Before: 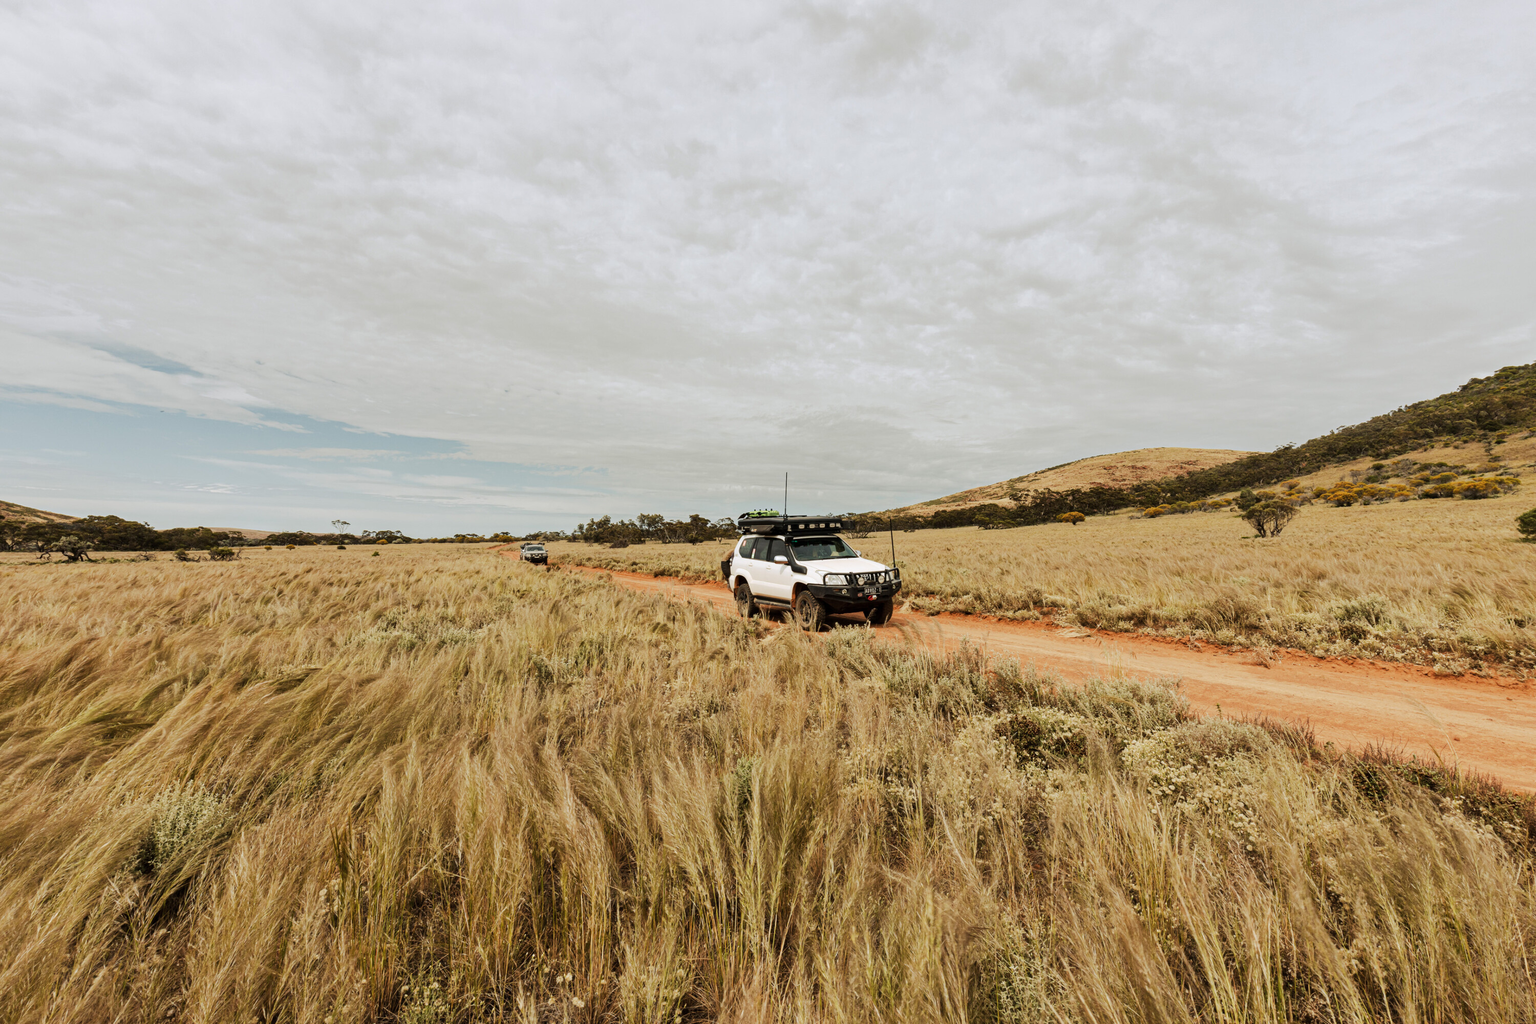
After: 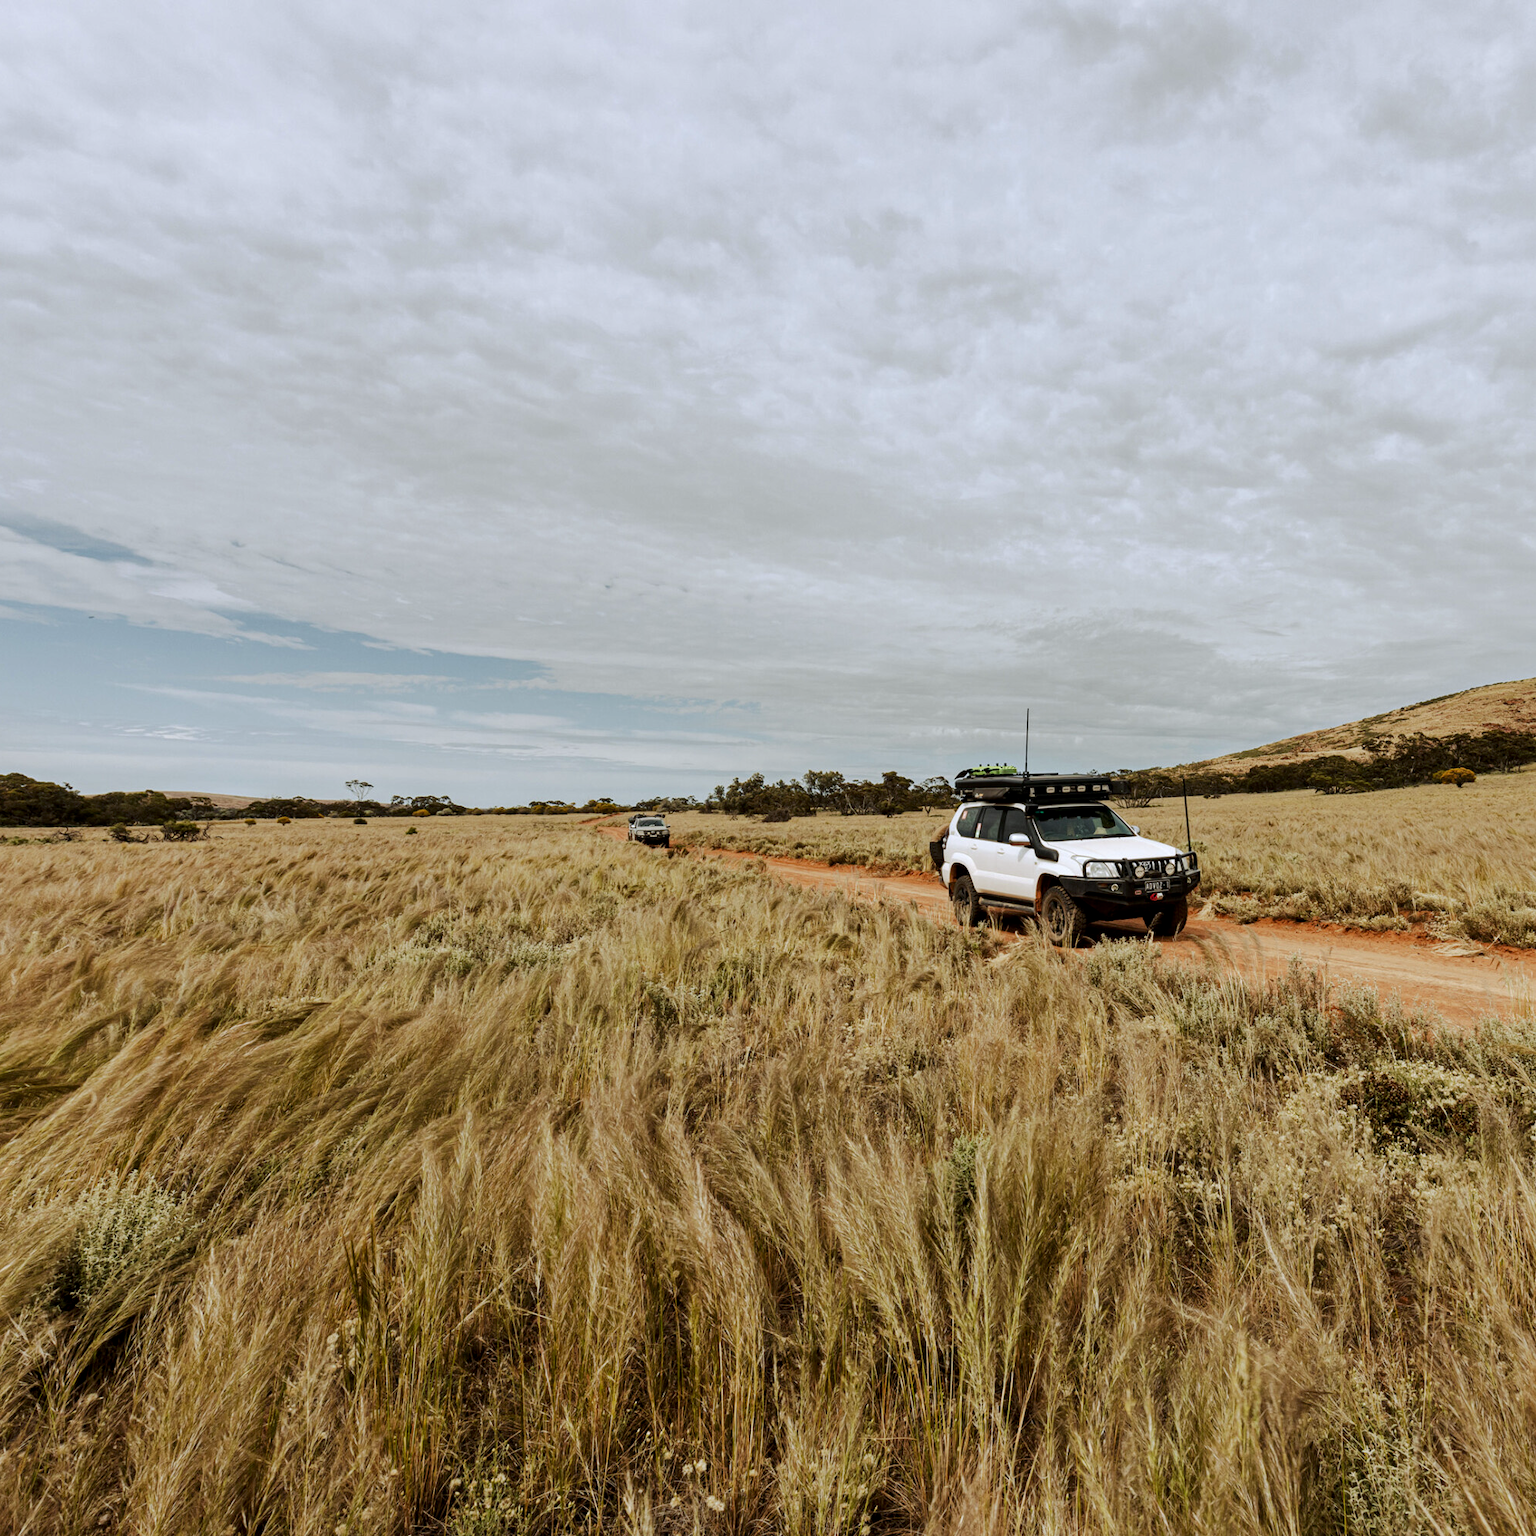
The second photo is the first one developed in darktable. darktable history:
local contrast: highlights 100%, shadows 100%, detail 120%, midtone range 0.2
contrast brightness saturation: brightness -0.09
crop and rotate: left 6.617%, right 26.717%
white balance: red 0.974, blue 1.044
